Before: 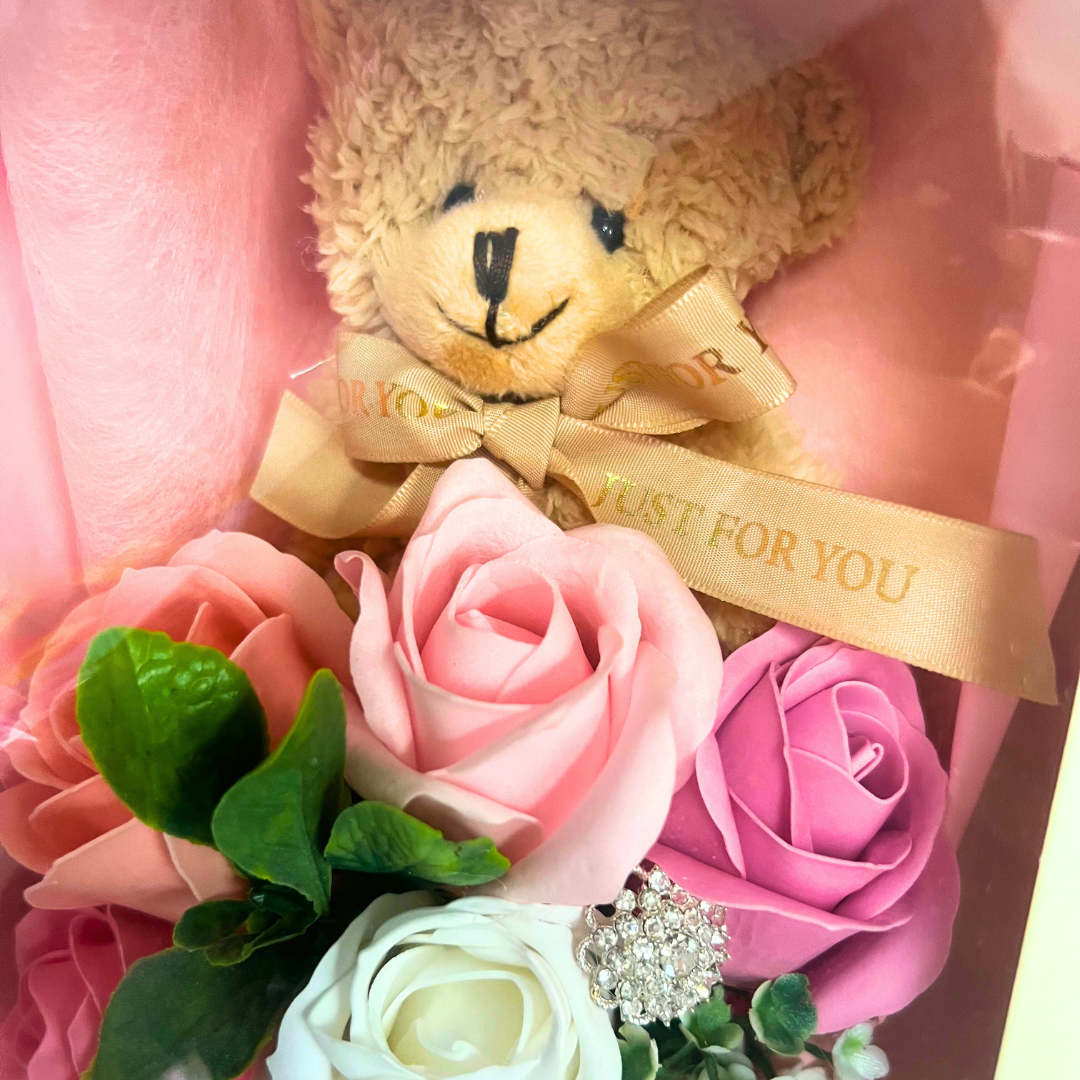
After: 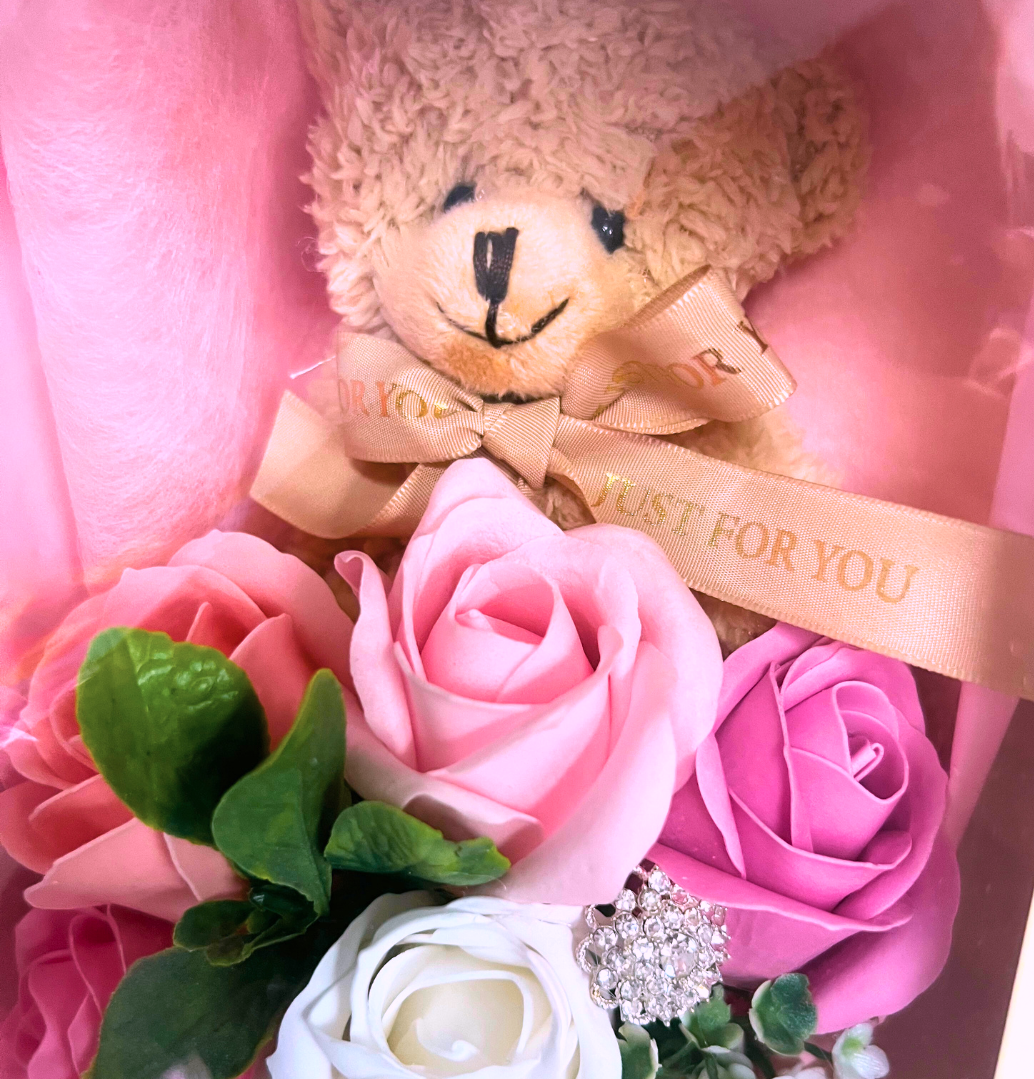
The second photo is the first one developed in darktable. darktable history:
color correction: highlights a* 16.02, highlights b* -20.45
crop: right 4.227%, bottom 0.048%
